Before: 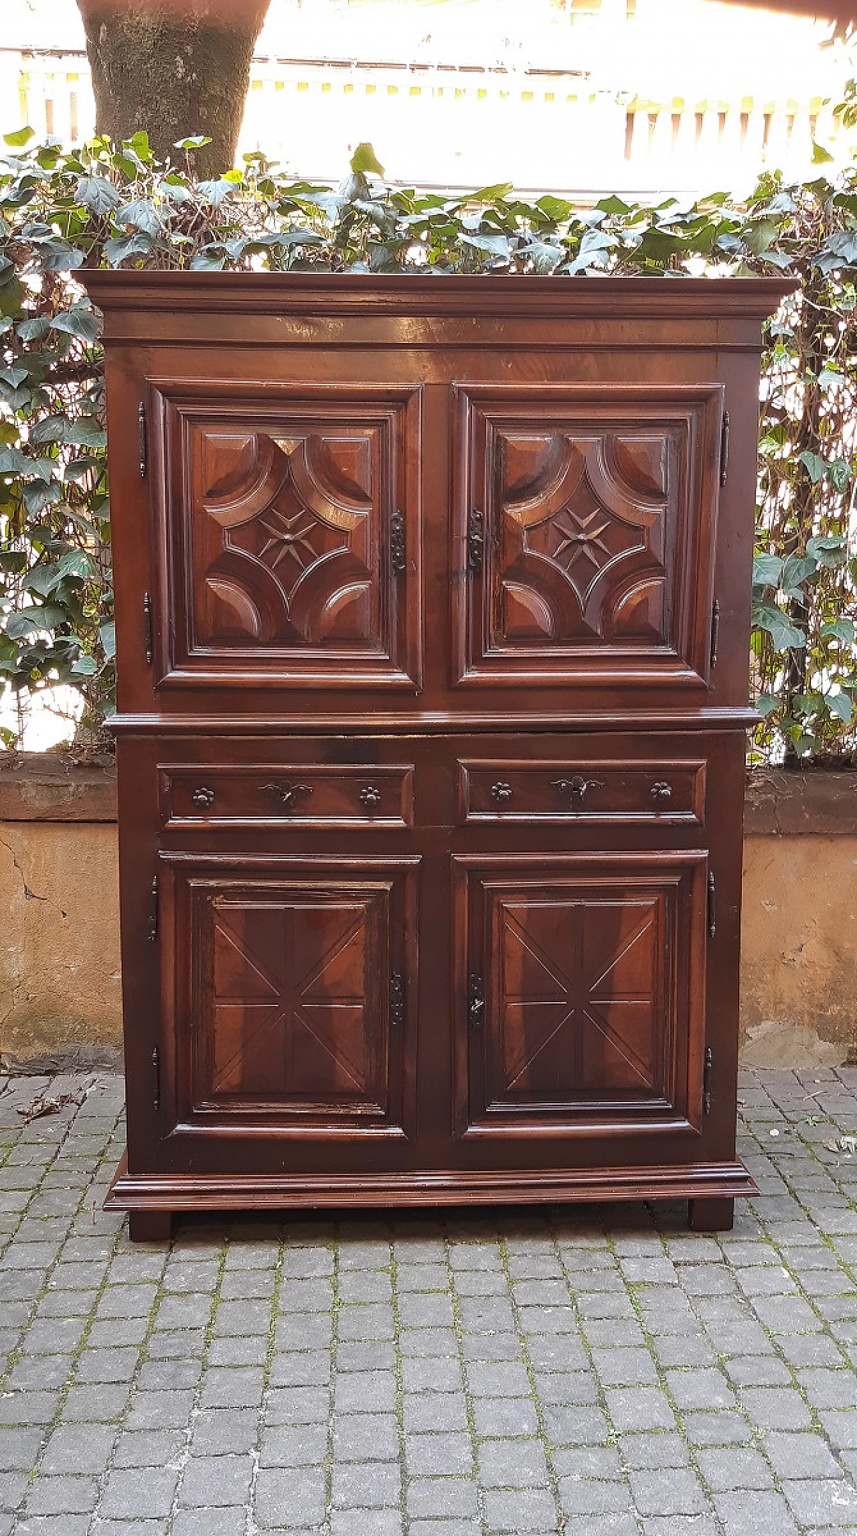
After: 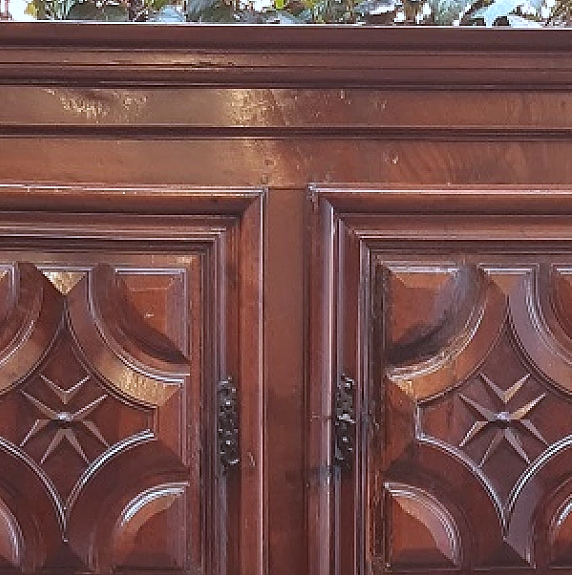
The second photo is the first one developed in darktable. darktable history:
crop: left 28.64%, top 16.832%, right 26.637%, bottom 58.055%
color calibration: x 0.367, y 0.376, temperature 4372.25 K
